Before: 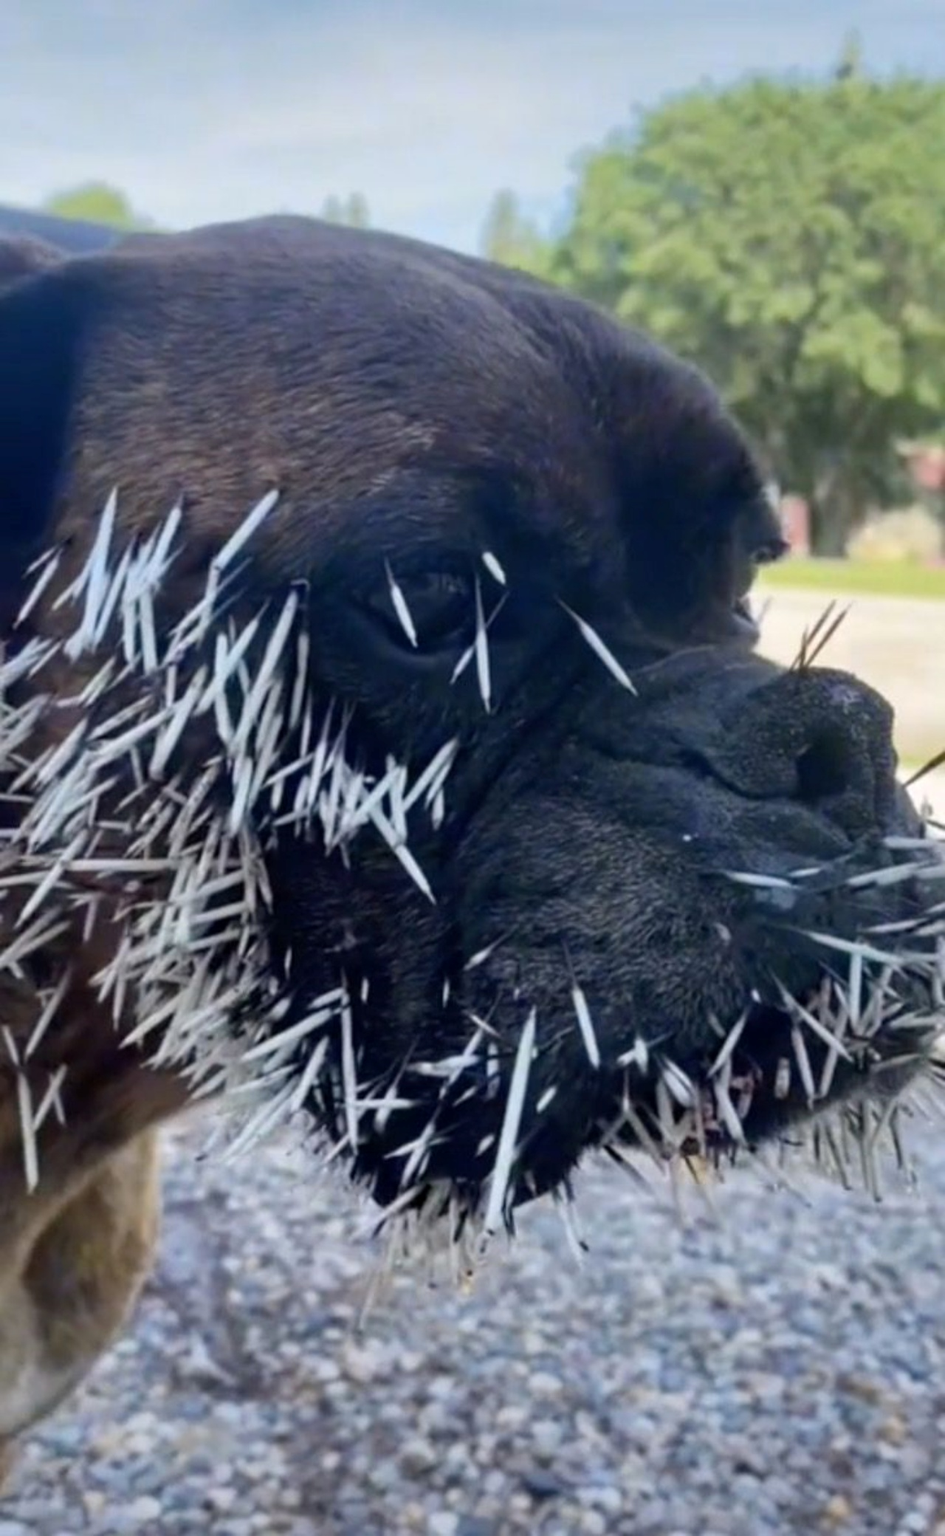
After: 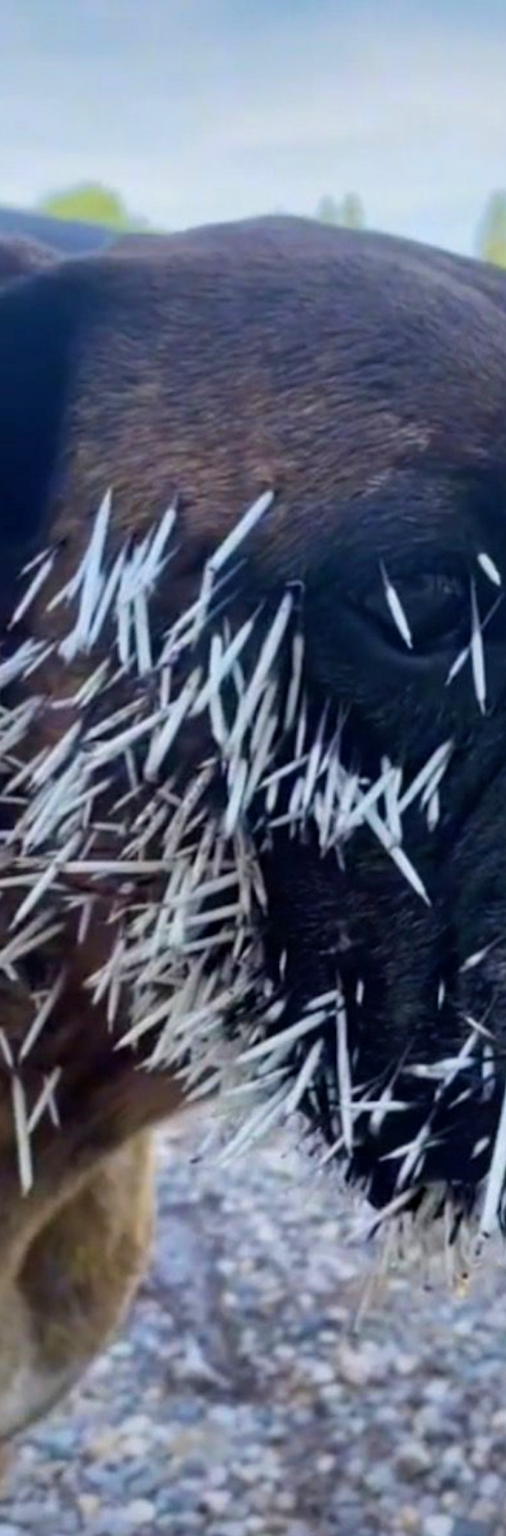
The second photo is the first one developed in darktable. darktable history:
crop: left 0.699%, right 45.406%, bottom 0.08%
velvia: on, module defaults
